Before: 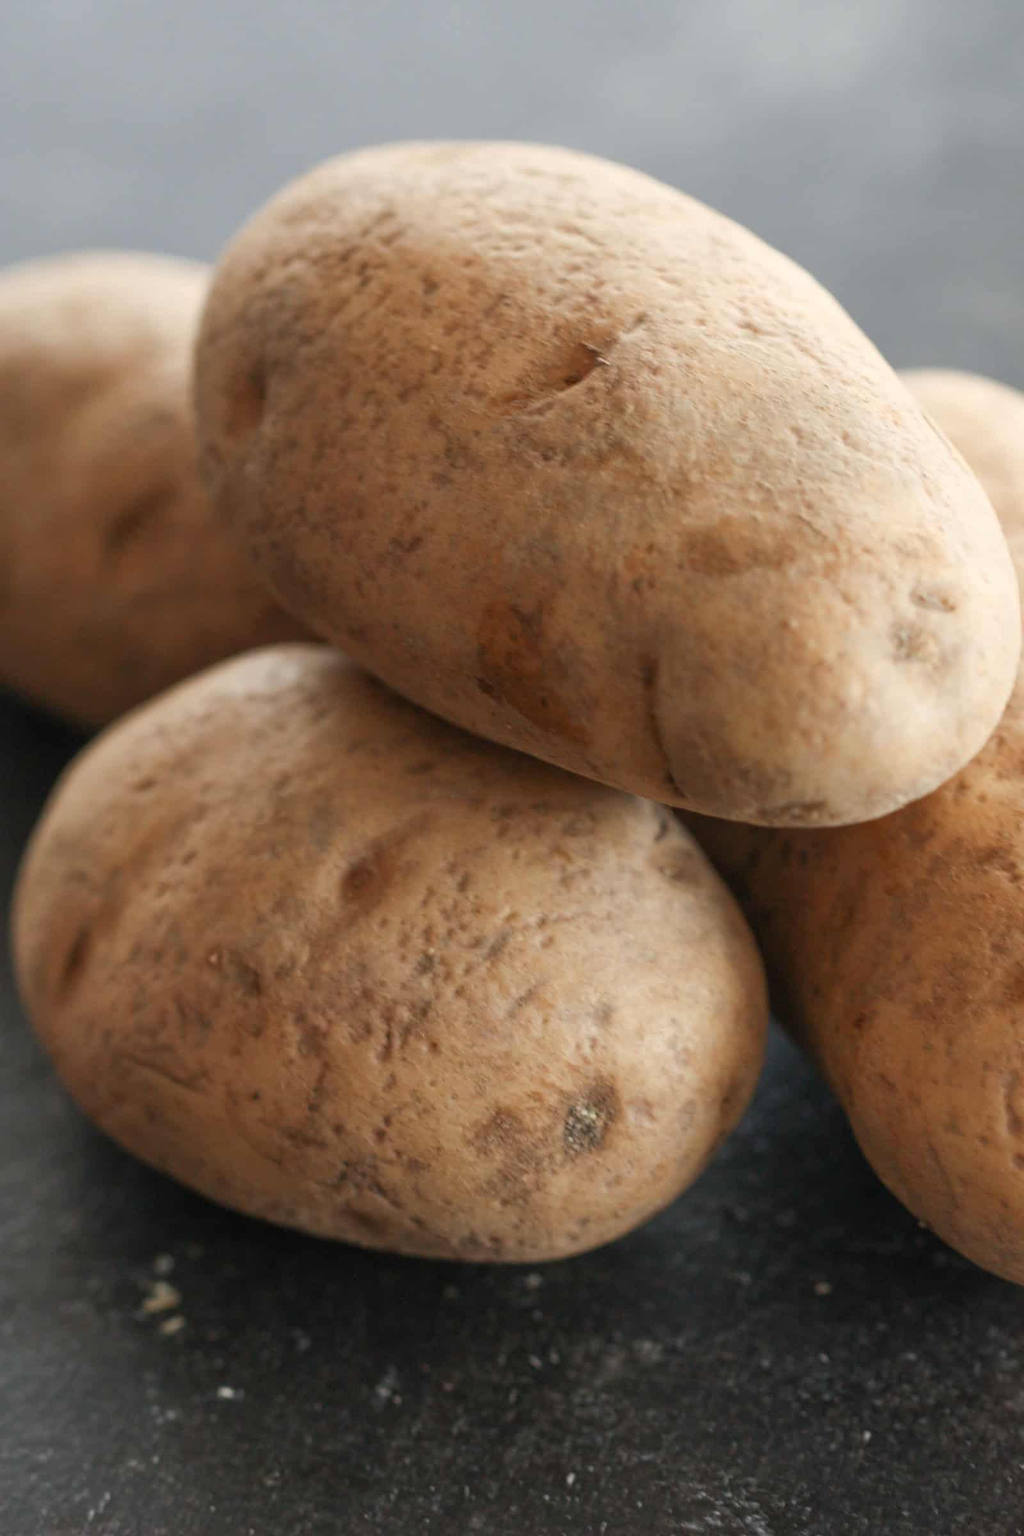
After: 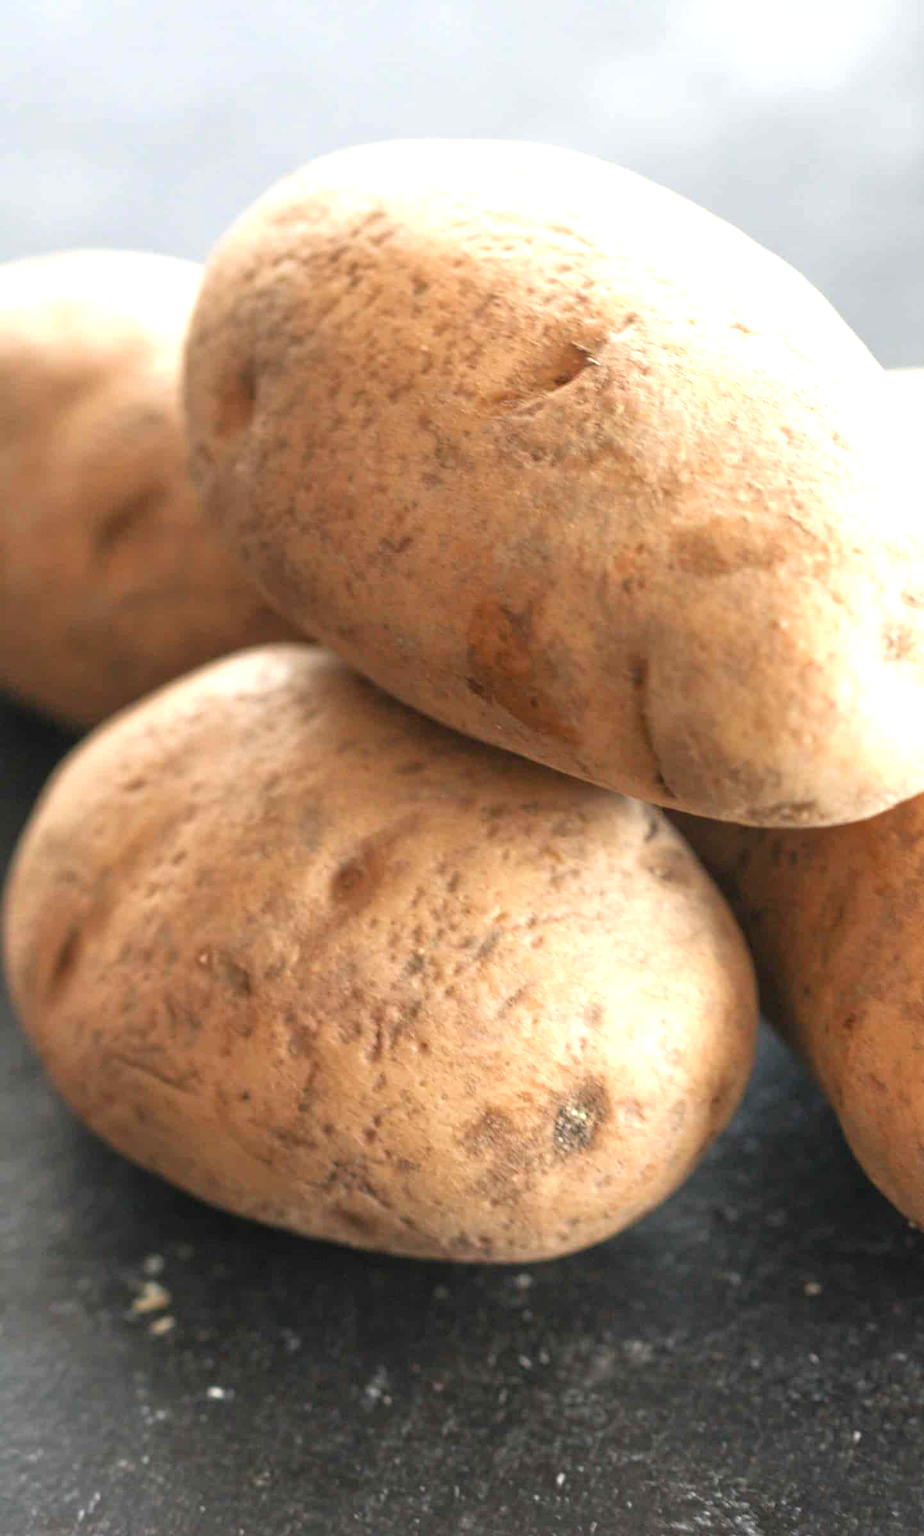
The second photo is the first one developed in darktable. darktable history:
crop and rotate: left 1.016%, right 8.68%
exposure: black level correction 0, exposure 1.1 EV, compensate exposure bias true, compensate highlight preservation false
